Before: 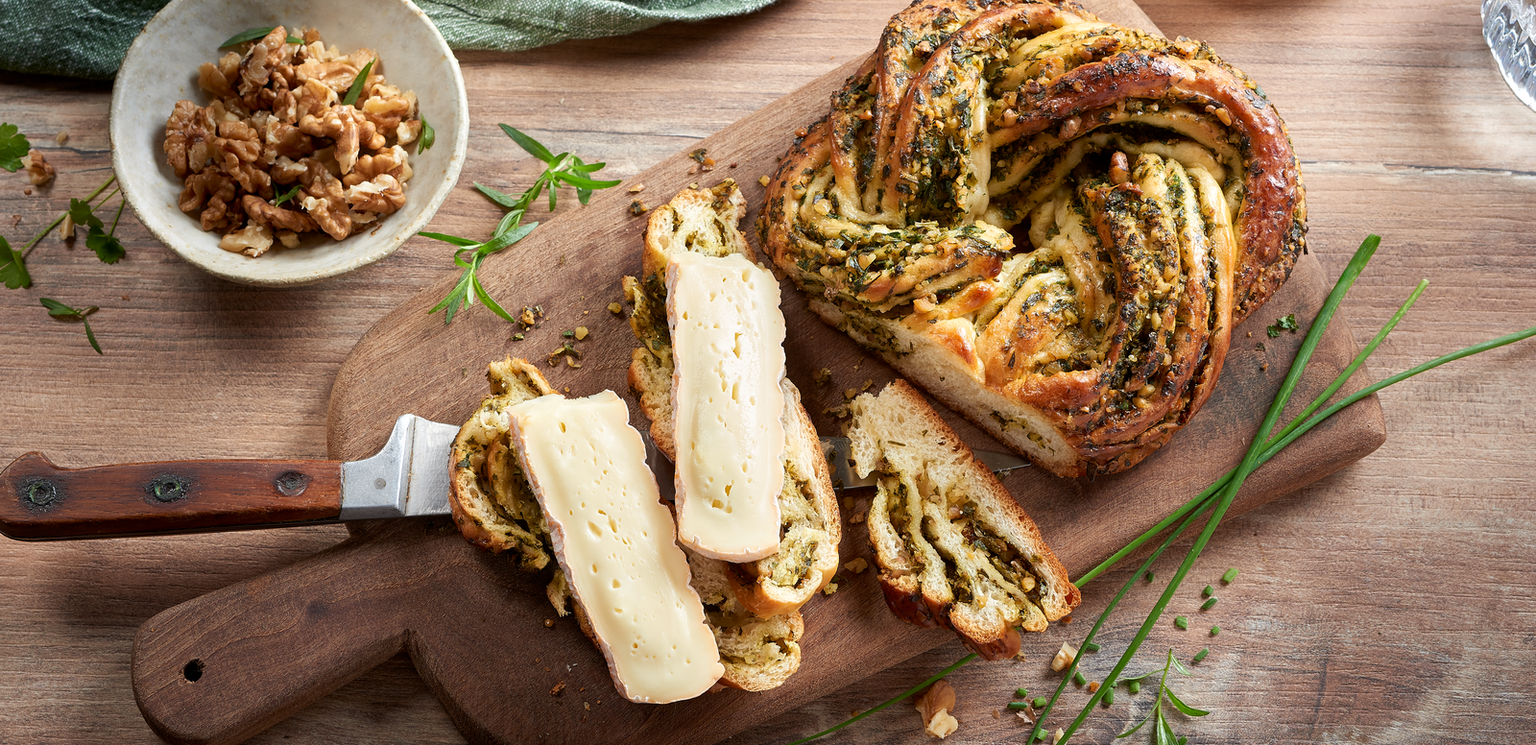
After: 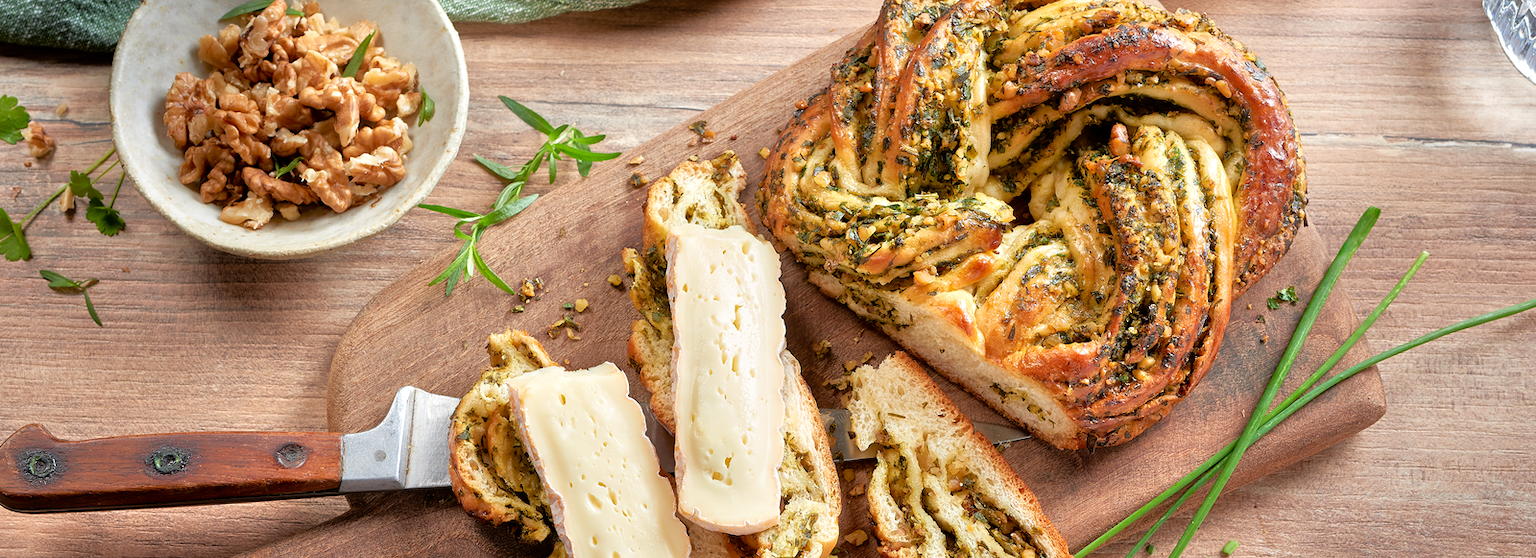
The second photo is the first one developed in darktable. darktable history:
crop: top 3.857%, bottom 21.132%
tone equalizer: -7 EV 0.15 EV, -6 EV 0.6 EV, -5 EV 1.15 EV, -4 EV 1.33 EV, -3 EV 1.15 EV, -2 EV 0.6 EV, -1 EV 0.15 EV, mask exposure compensation -0.5 EV
